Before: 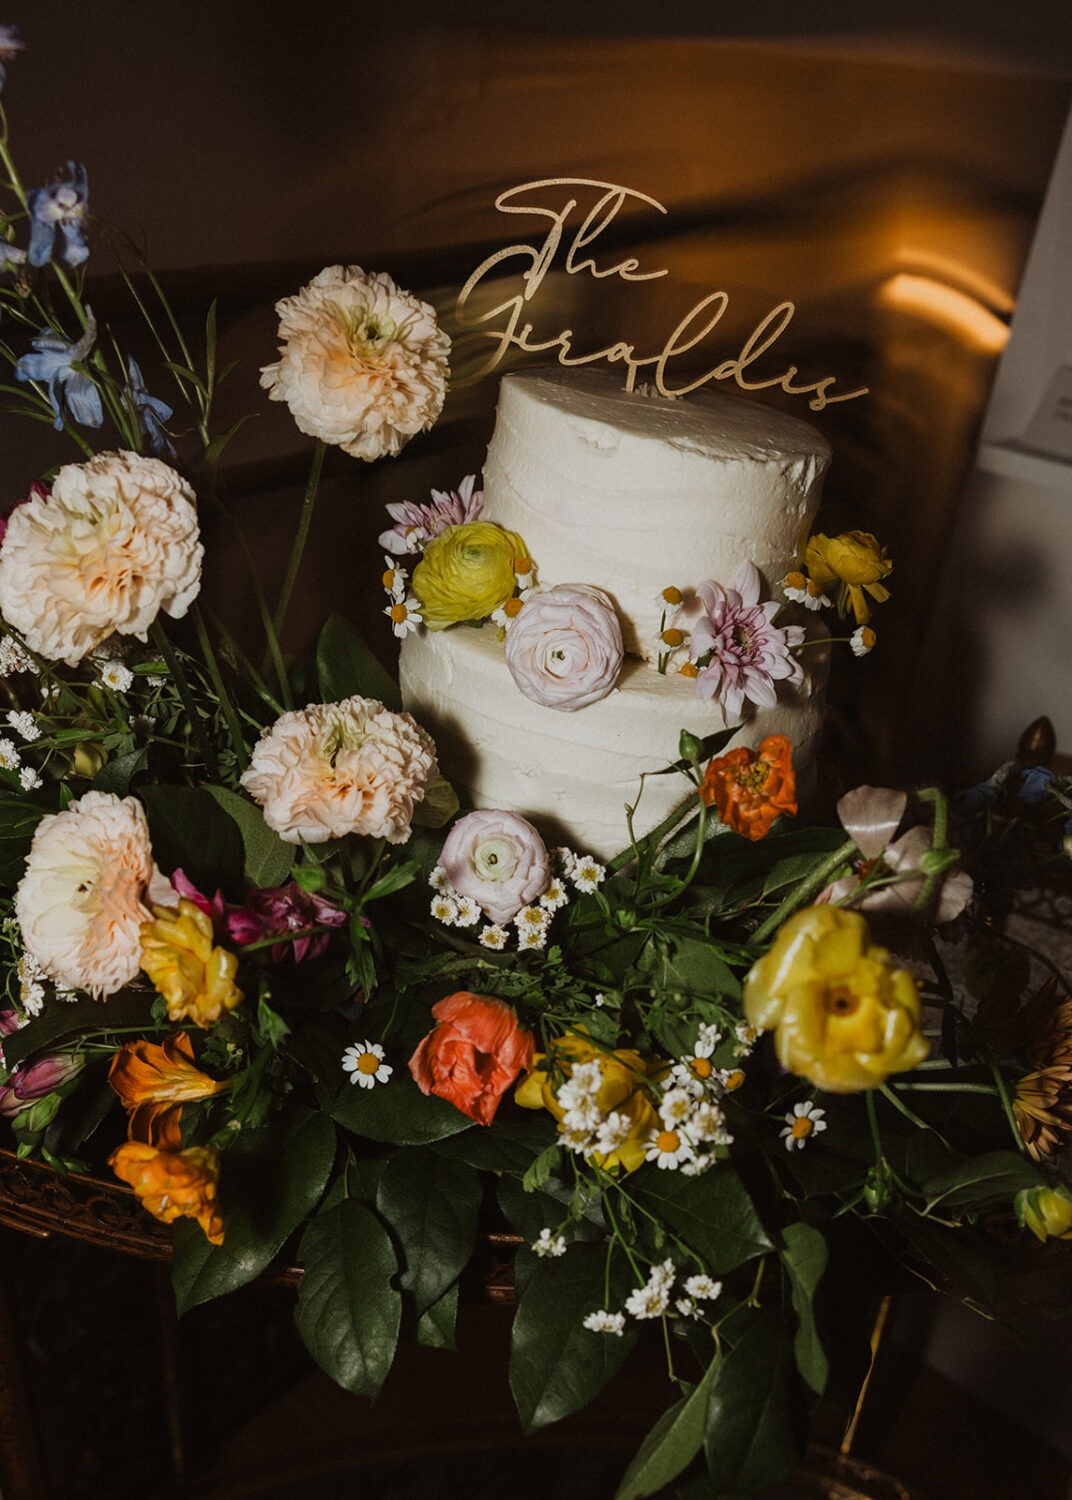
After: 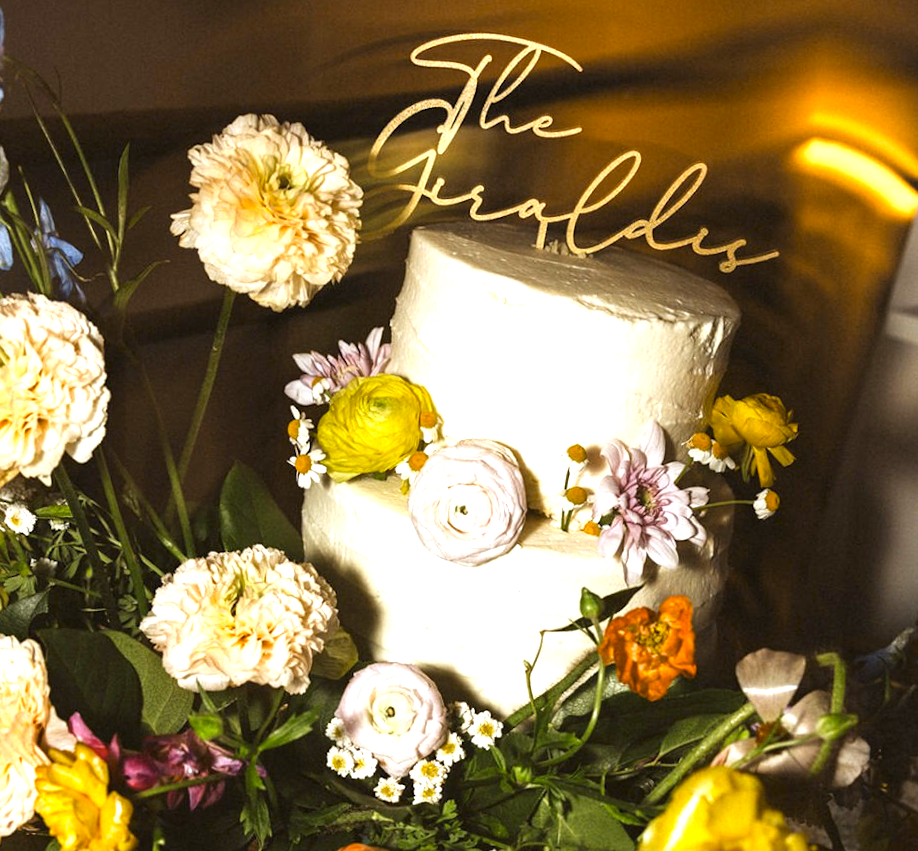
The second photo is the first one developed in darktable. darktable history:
color contrast: green-magenta contrast 0.85, blue-yellow contrast 1.25, unbound 0
exposure: black level correction 0, exposure 1.45 EV, compensate exposure bias true, compensate highlight preservation false
rotate and perspective: rotation 1.57°, crop left 0.018, crop right 0.982, crop top 0.039, crop bottom 0.961
crop and rotate: left 9.345%, top 7.22%, right 4.982%, bottom 32.331%
